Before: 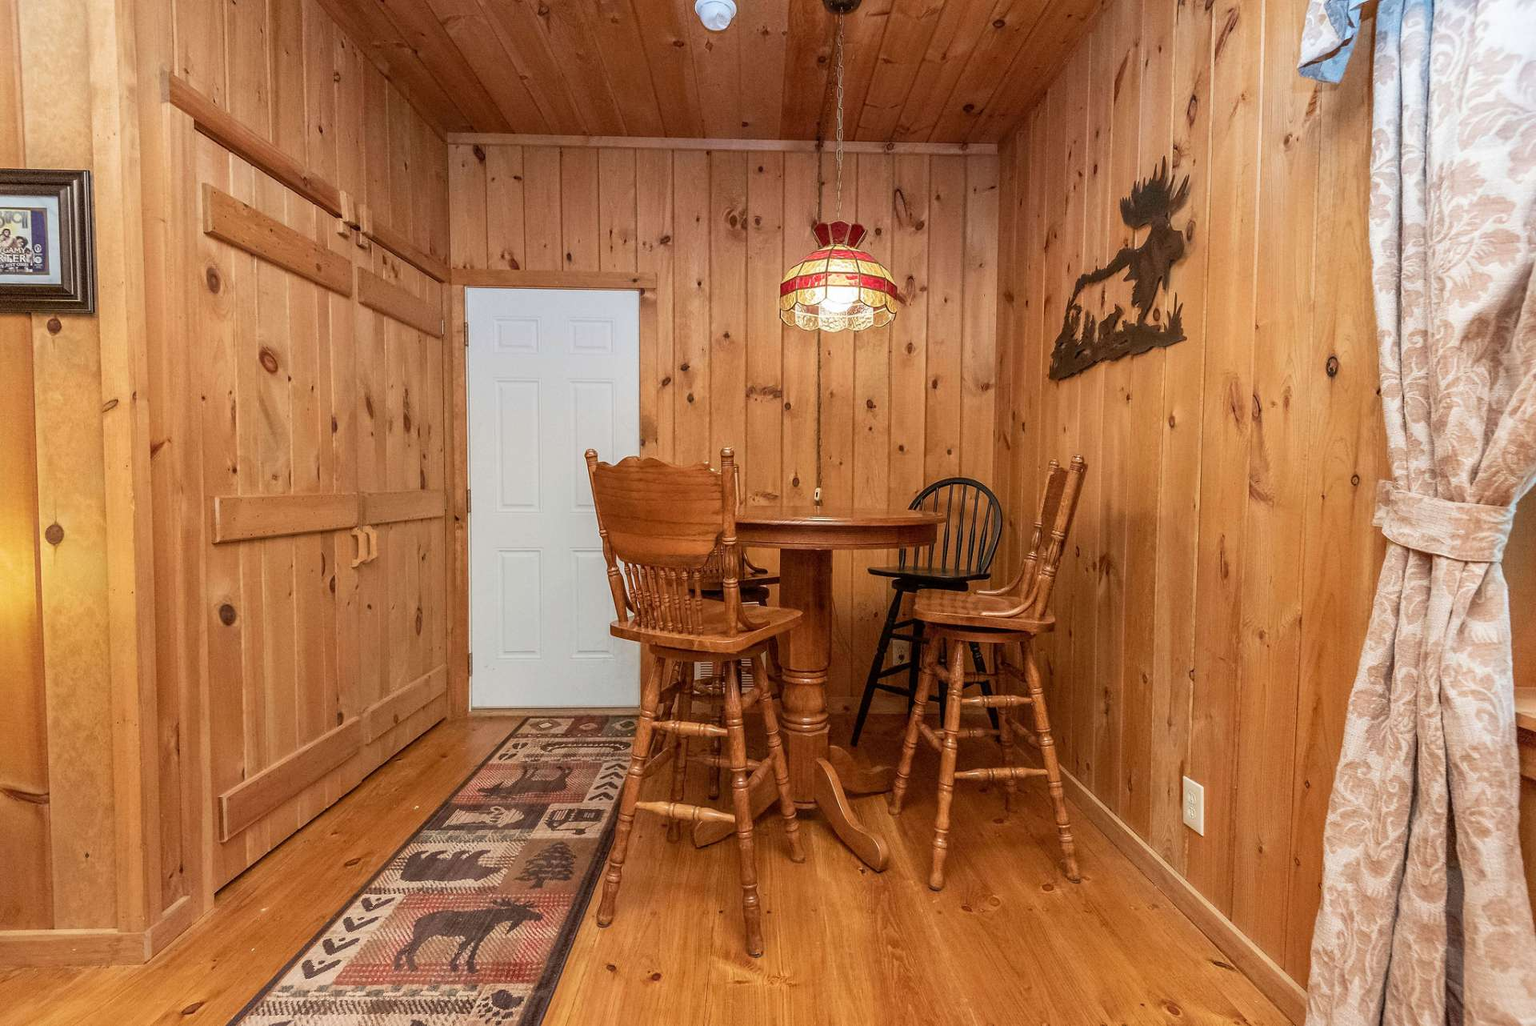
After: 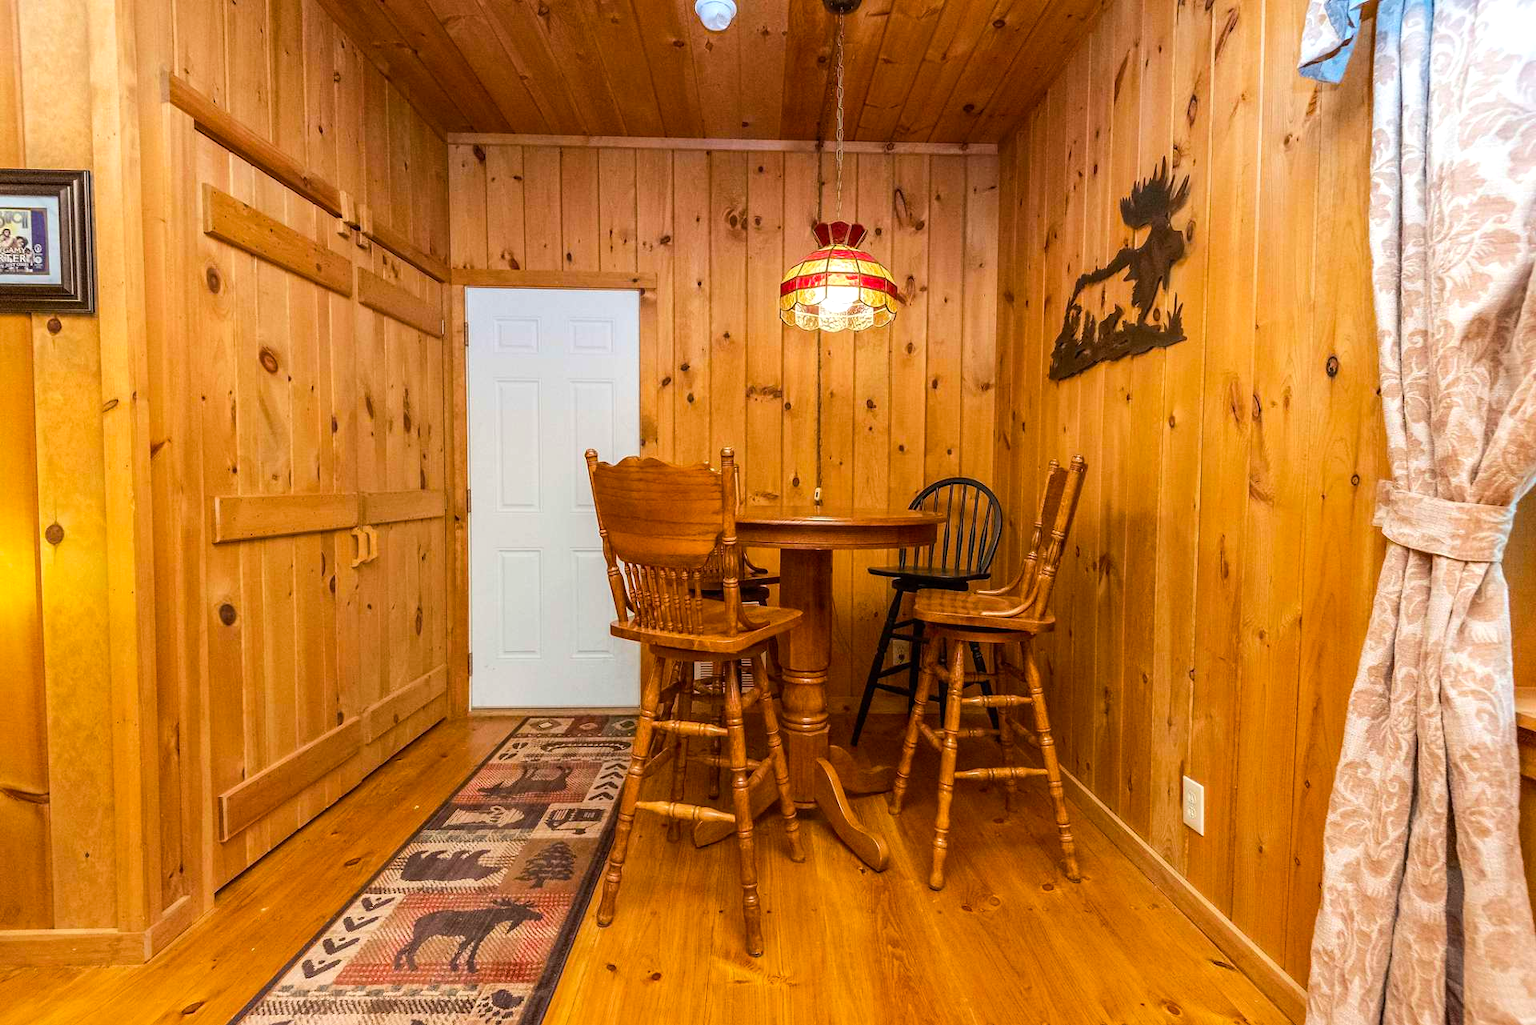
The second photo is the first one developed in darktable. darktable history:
color balance rgb: linear chroma grading › global chroma 33.001%, perceptual saturation grading › global saturation 0.848%, perceptual brilliance grading › highlights 7.025%, perceptual brilliance grading › mid-tones 18.061%, perceptual brilliance grading › shadows -5.303%
